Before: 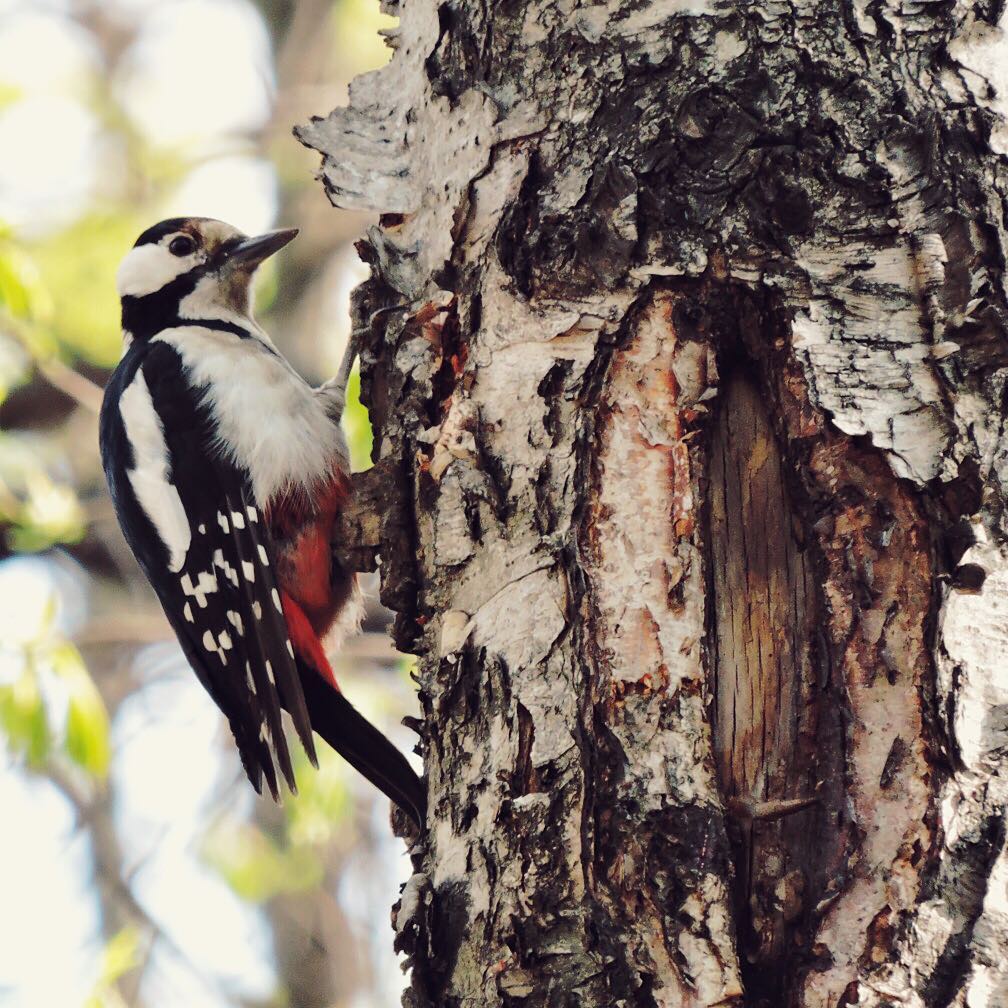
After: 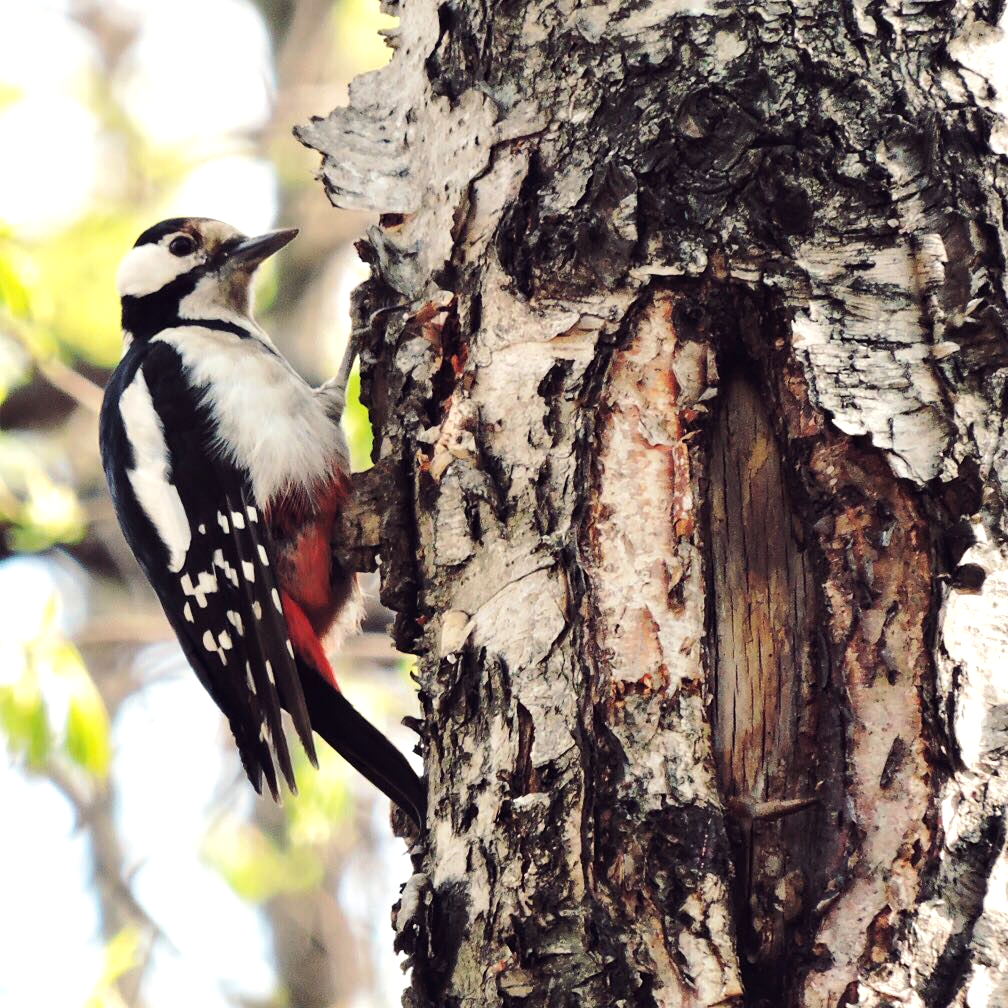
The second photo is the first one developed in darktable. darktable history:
tone equalizer: -8 EV -0.456 EV, -7 EV -0.359 EV, -6 EV -0.327 EV, -5 EV -0.223 EV, -3 EV 0.193 EV, -2 EV 0.353 EV, -1 EV 0.395 EV, +0 EV 0.418 EV
